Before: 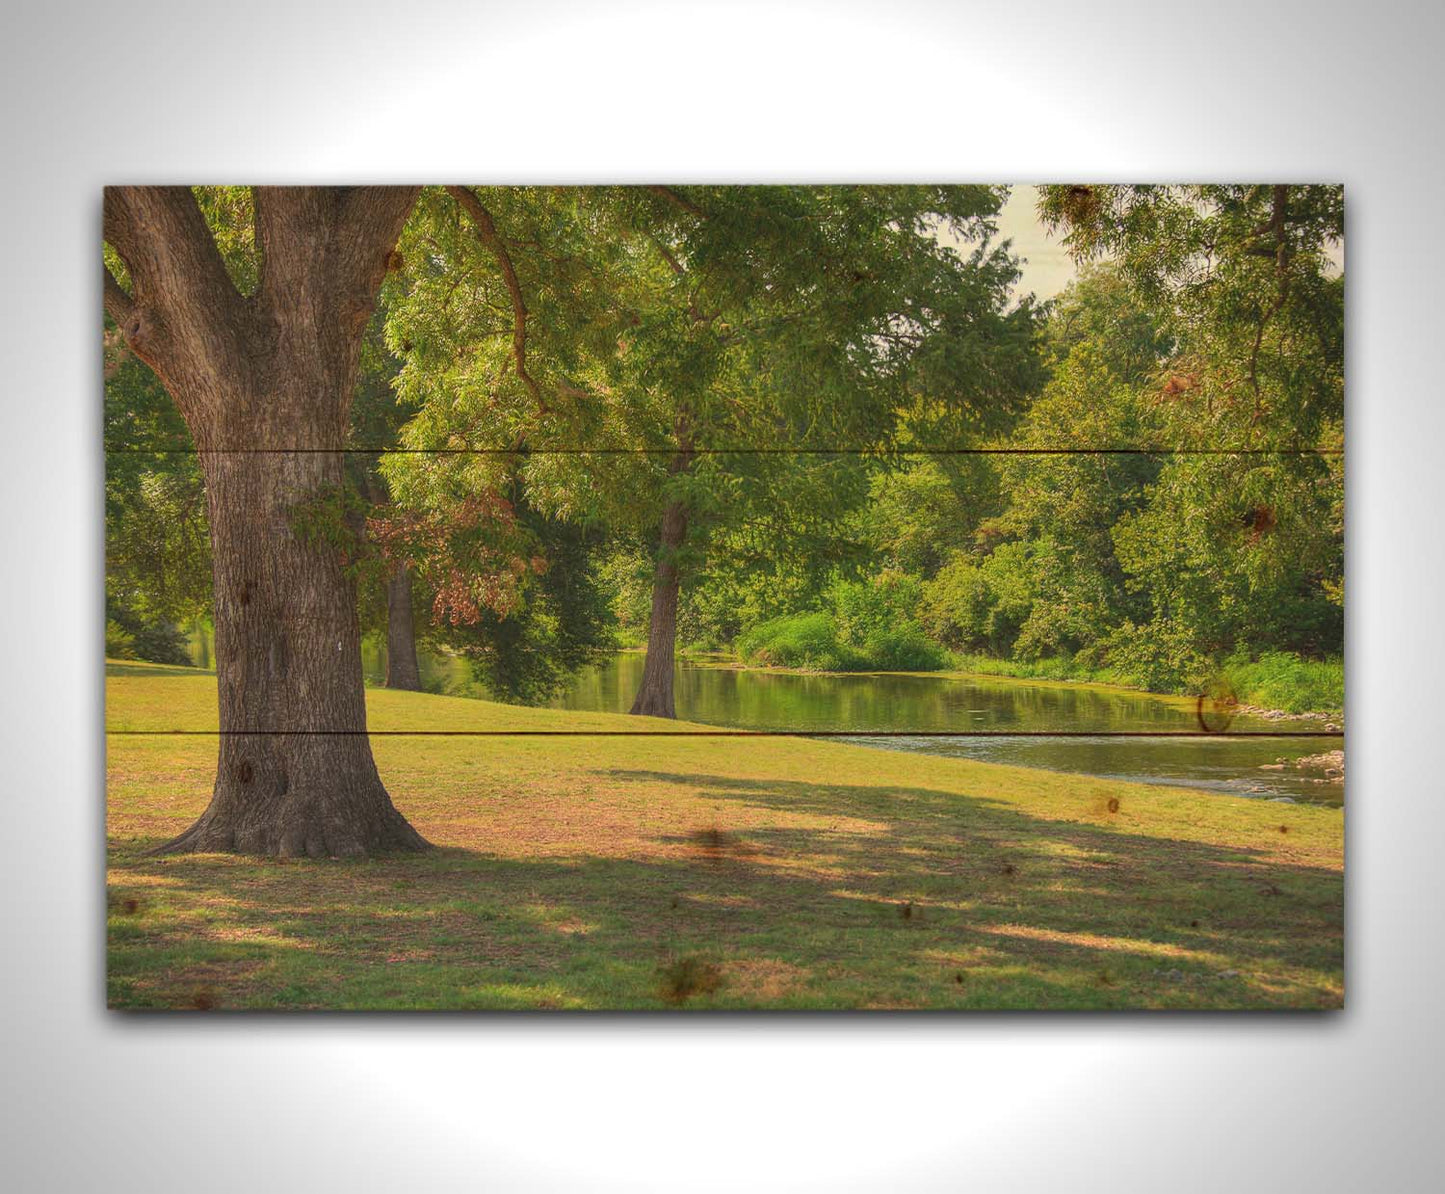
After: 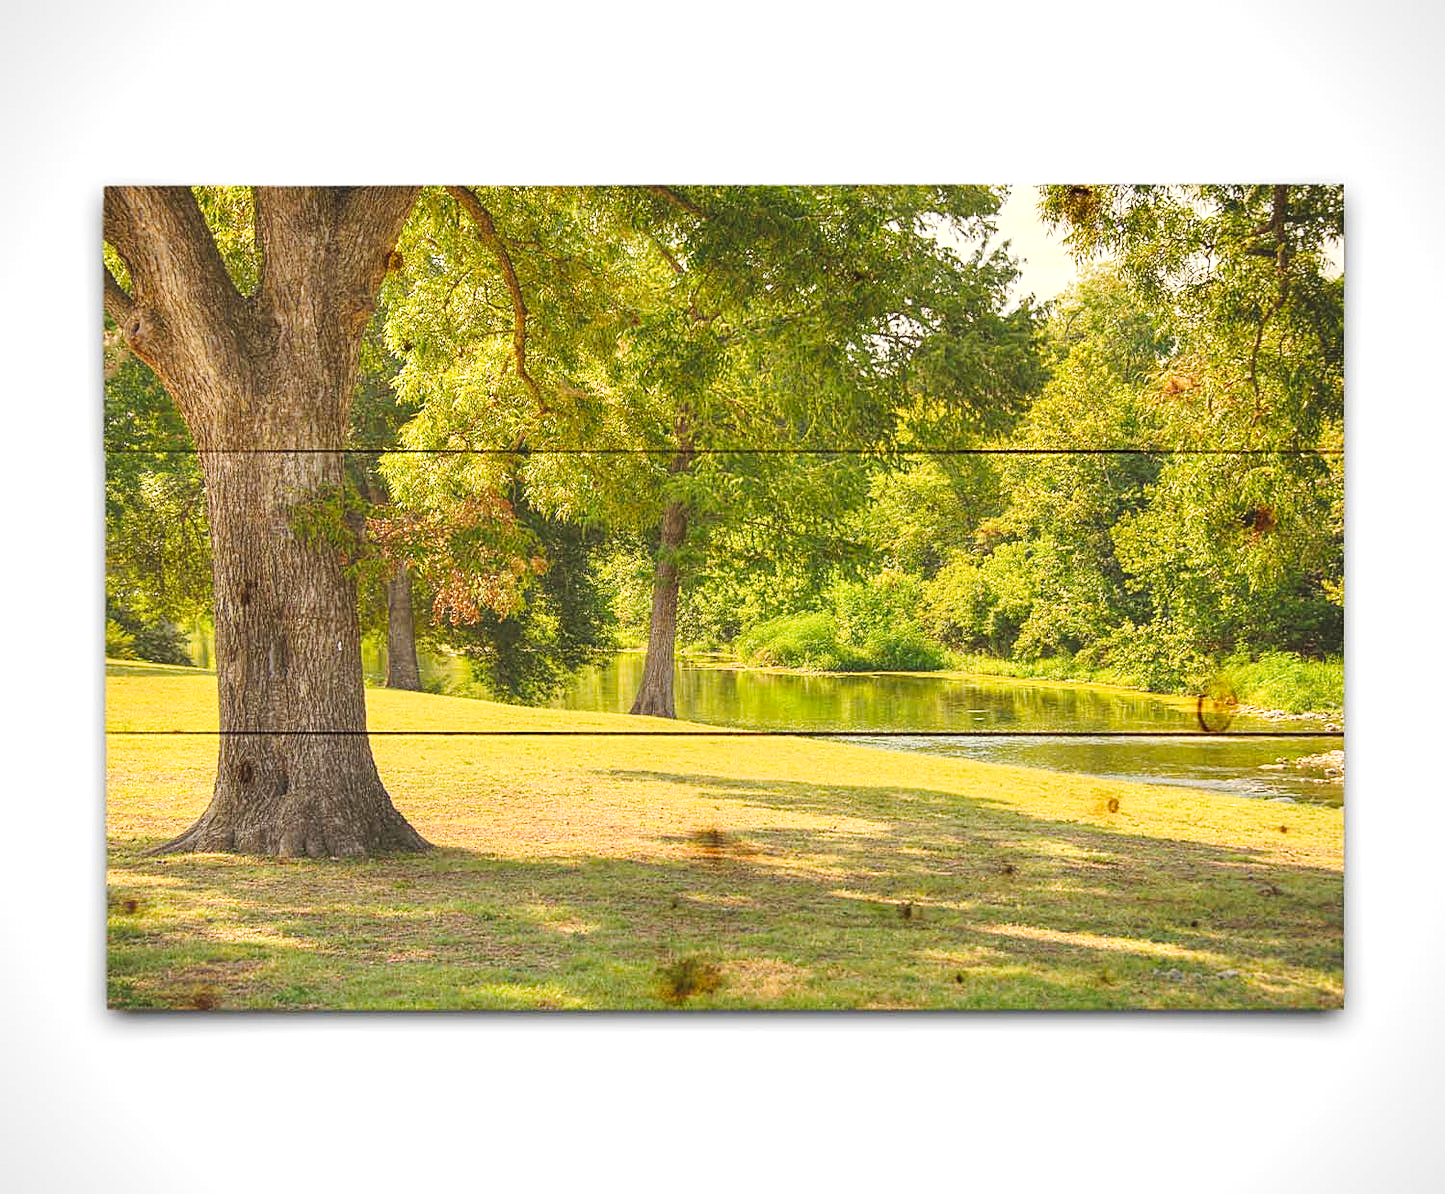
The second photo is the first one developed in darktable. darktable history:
tone curve: curves: ch0 [(0, 0) (0.003, 0.046) (0.011, 0.052) (0.025, 0.059) (0.044, 0.069) (0.069, 0.084) (0.1, 0.107) (0.136, 0.133) (0.177, 0.171) (0.224, 0.216) (0.277, 0.293) (0.335, 0.371) (0.399, 0.481) (0.468, 0.577) (0.543, 0.662) (0.623, 0.749) (0.709, 0.831) (0.801, 0.891) (0.898, 0.942) (1, 1)], preserve colors none
sharpen: on, module defaults
exposure: black level correction 0, exposure 0.7 EV, compensate highlight preservation false
color contrast: green-magenta contrast 0.8, blue-yellow contrast 1.1, unbound 0
